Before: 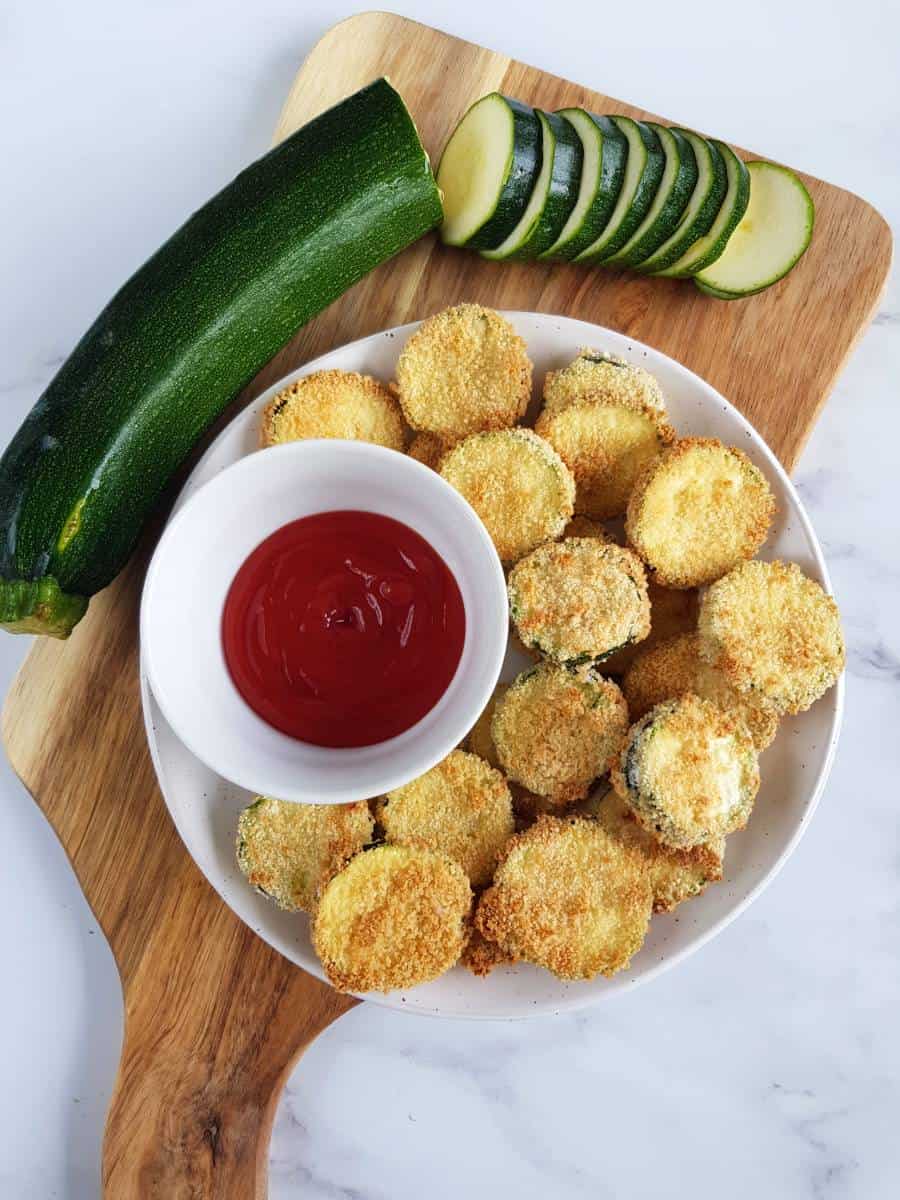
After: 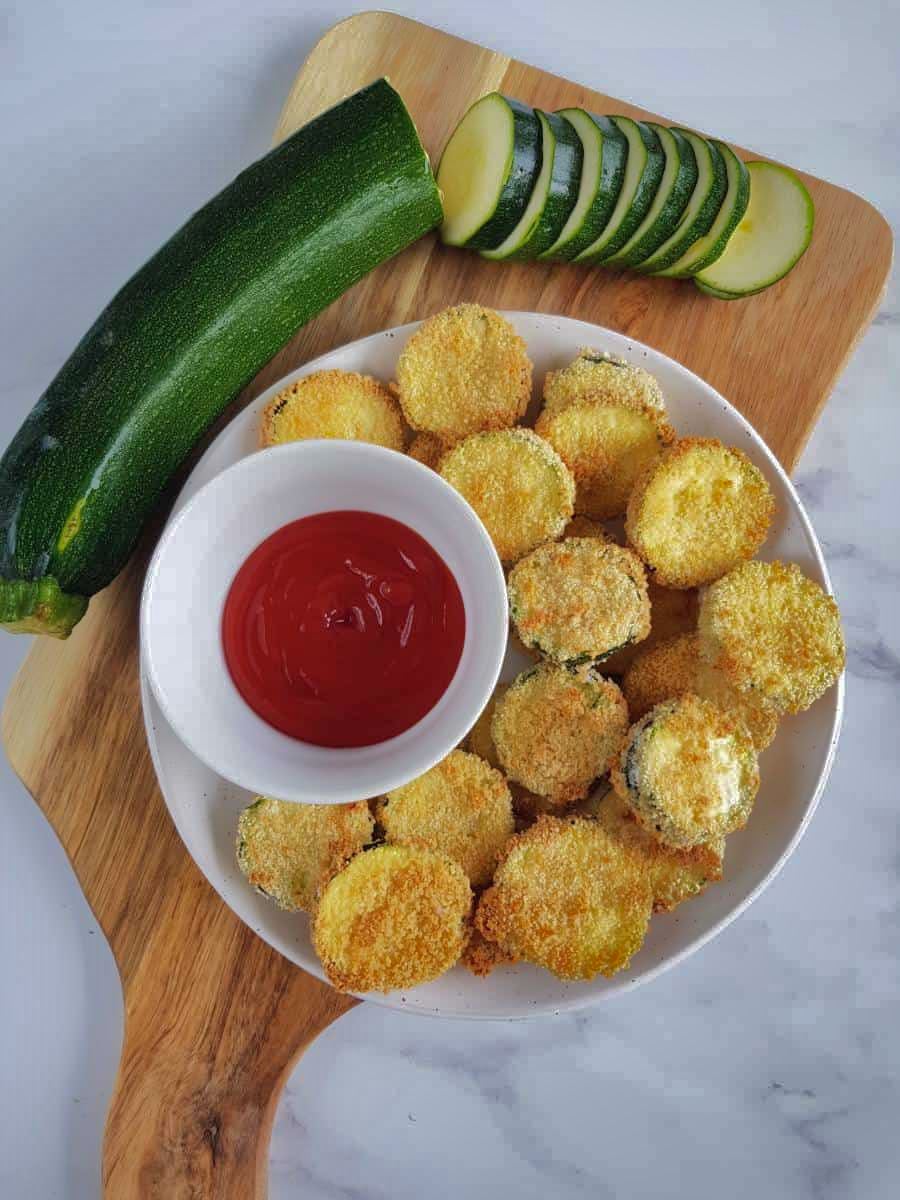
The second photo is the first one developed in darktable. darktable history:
shadows and highlights: shadows 38.43, highlights -74.54
exposure: compensate highlight preservation false
